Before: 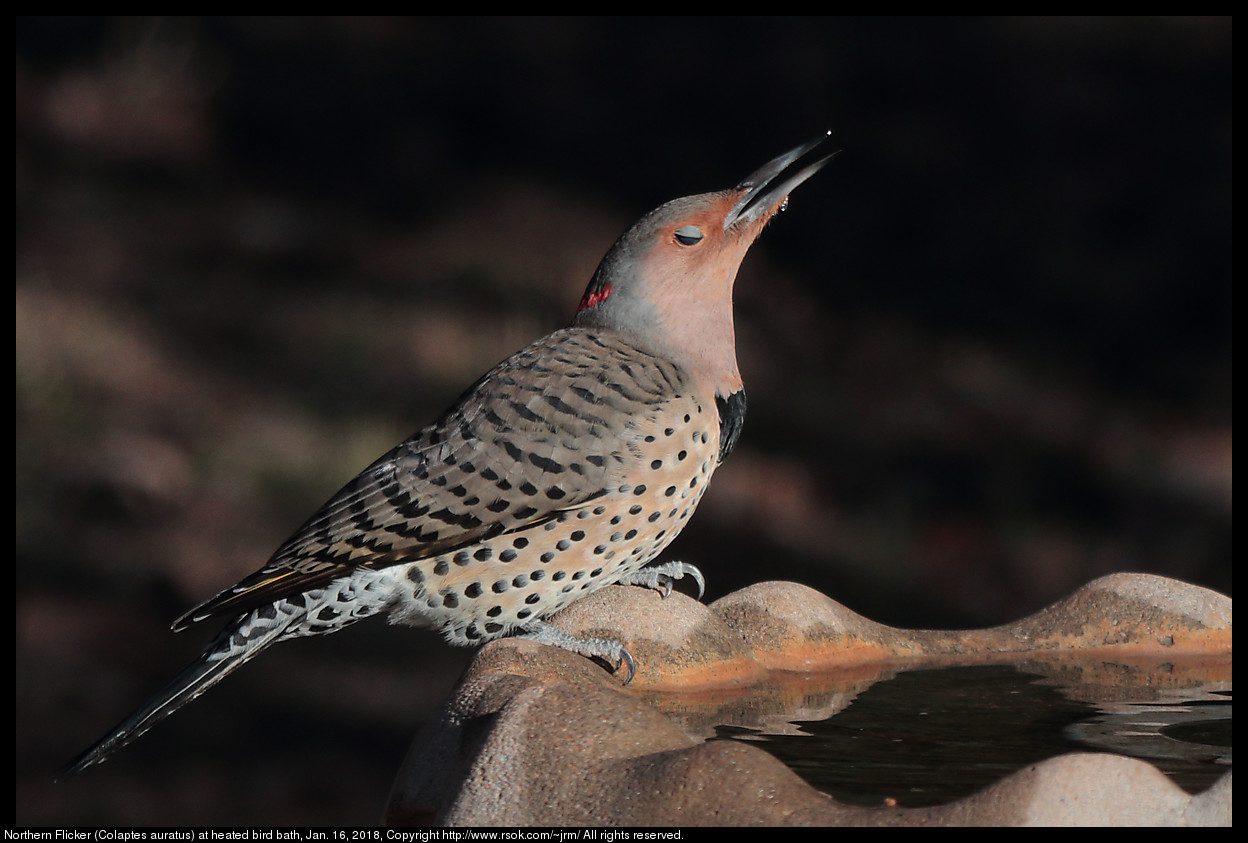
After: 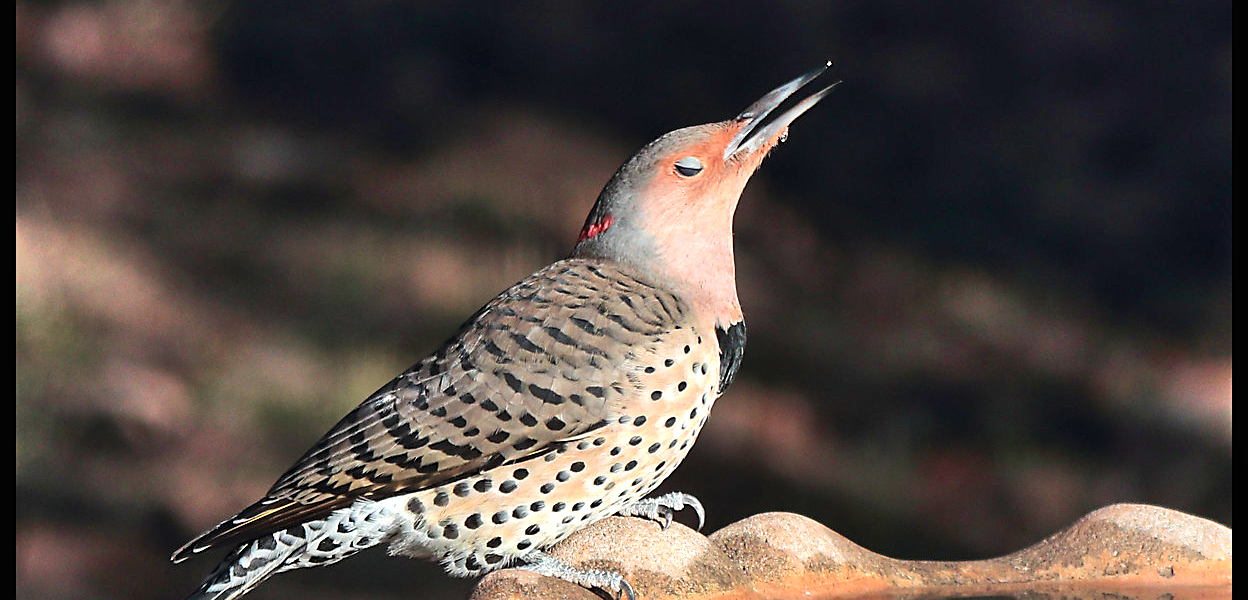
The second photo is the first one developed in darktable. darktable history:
sharpen: on, module defaults
exposure: black level correction 0, exposure 1 EV, compensate highlight preservation false
tone equalizer: edges refinement/feathering 500, mask exposure compensation -1.57 EV, preserve details guided filter
shadows and highlights: soften with gaussian
velvia: on, module defaults
crop and rotate: top 8.226%, bottom 20.566%
